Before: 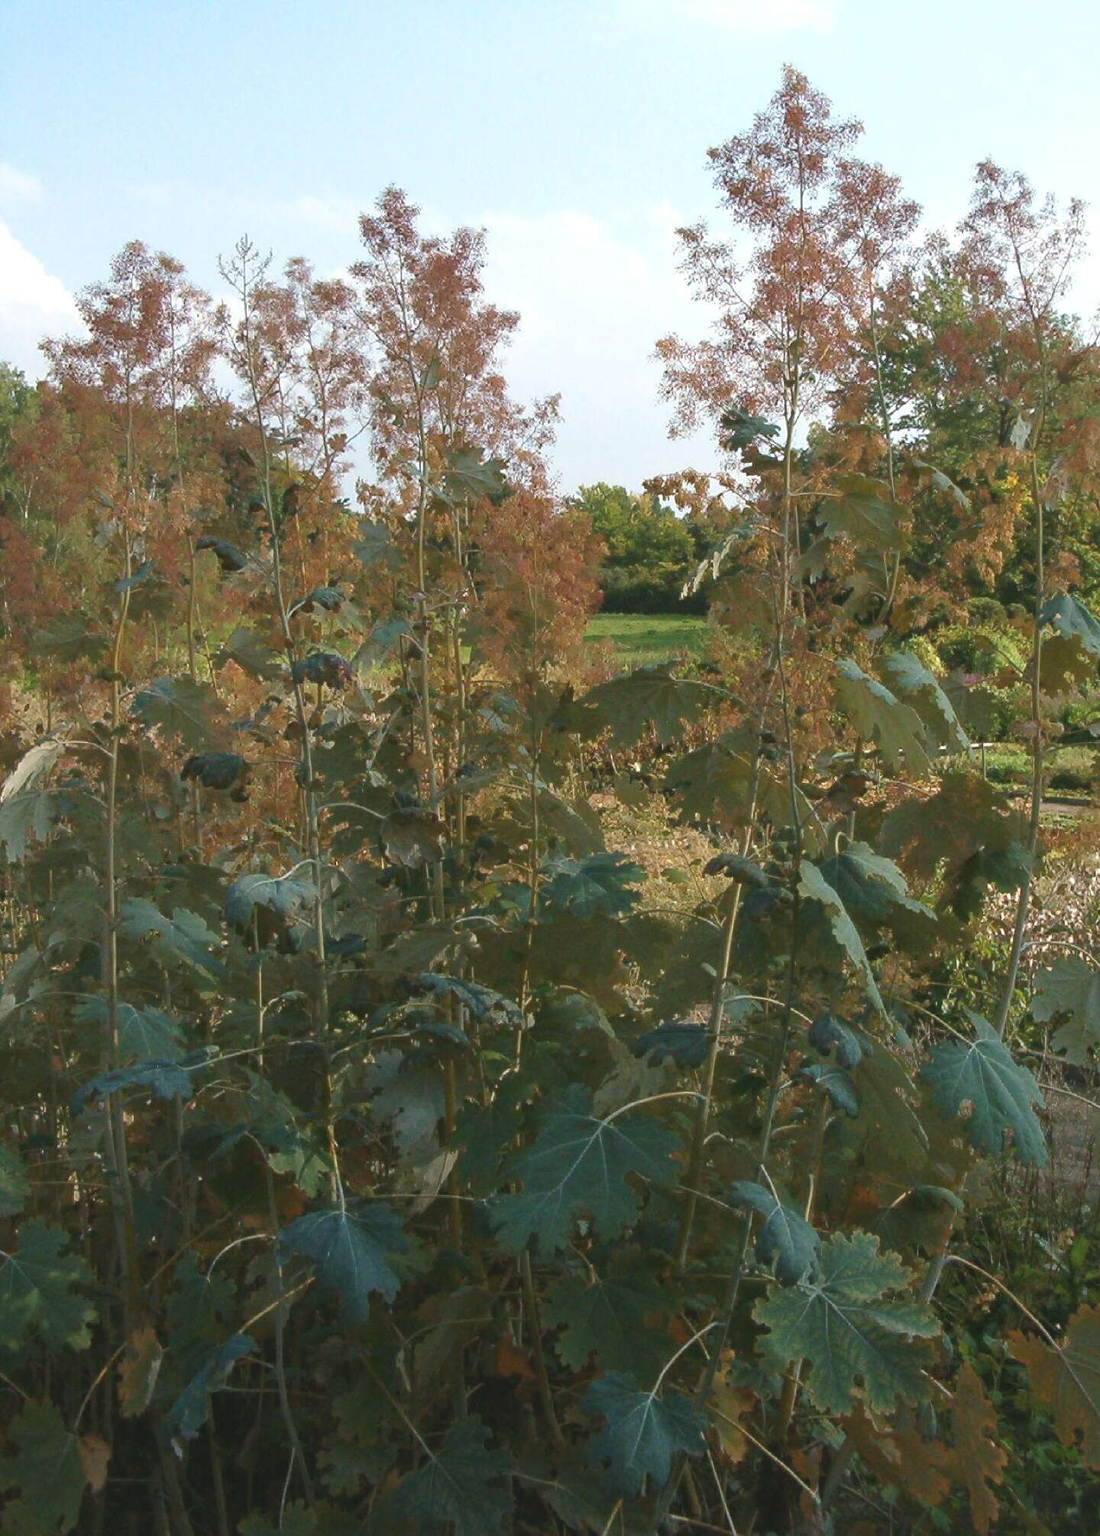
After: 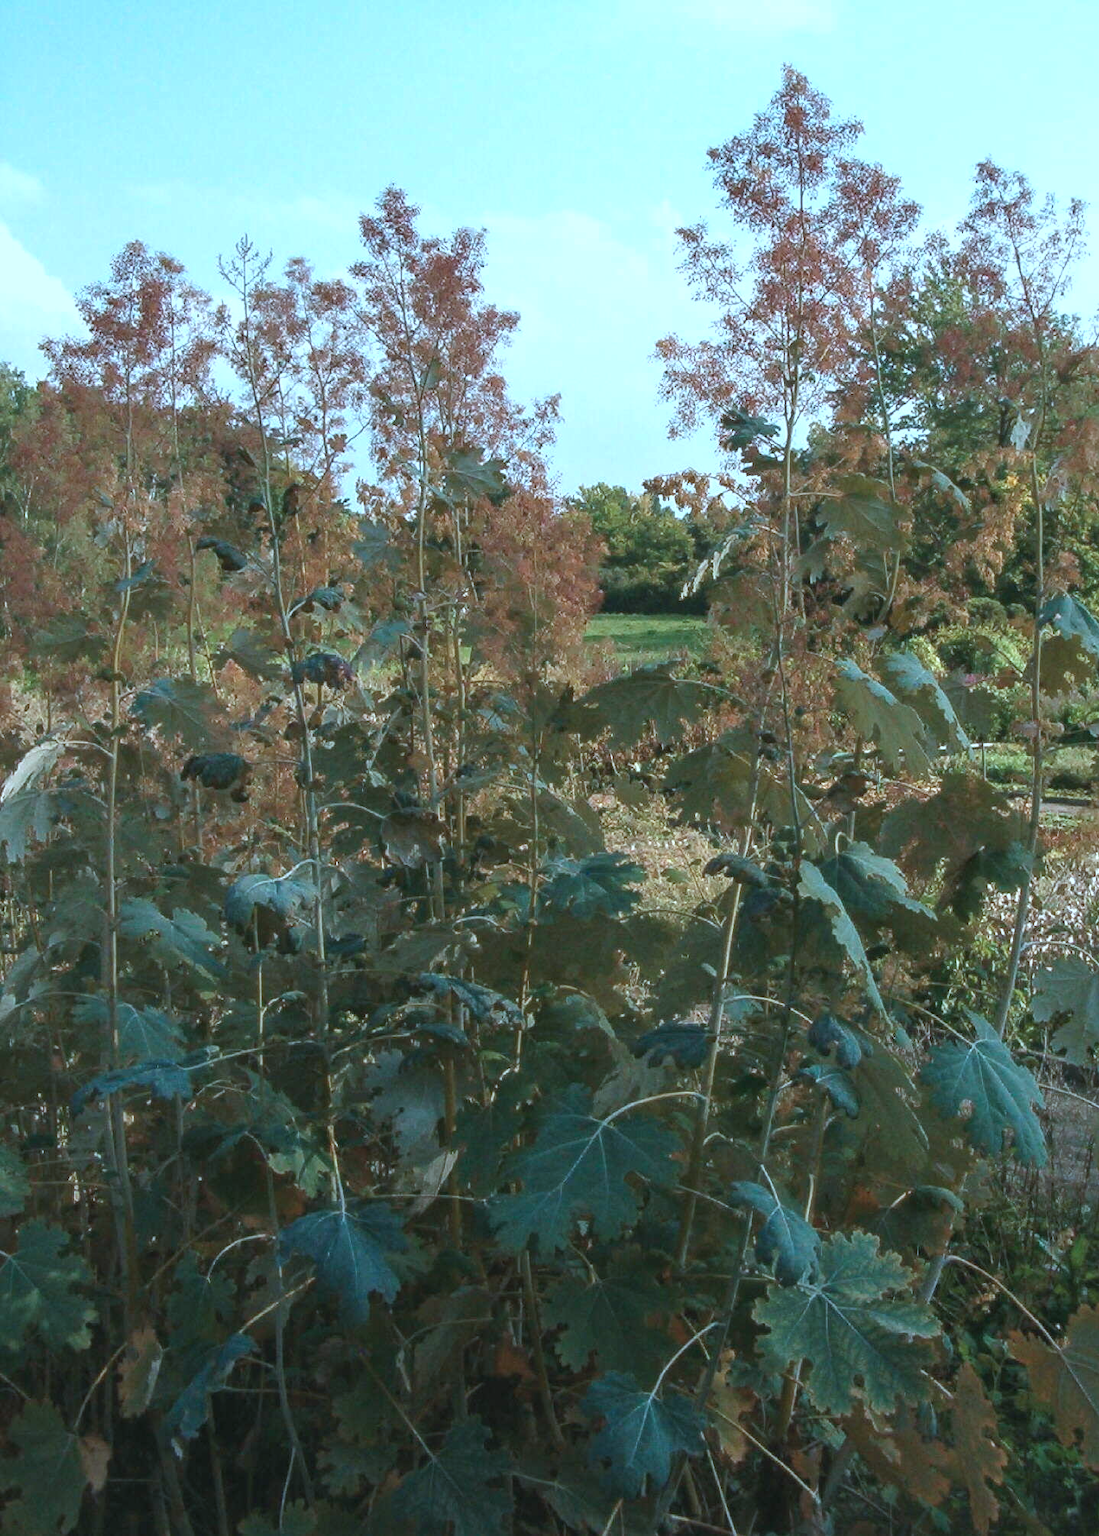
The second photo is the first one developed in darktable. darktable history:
color correction: highlights a* -9.35, highlights b* -23.15
local contrast: on, module defaults
